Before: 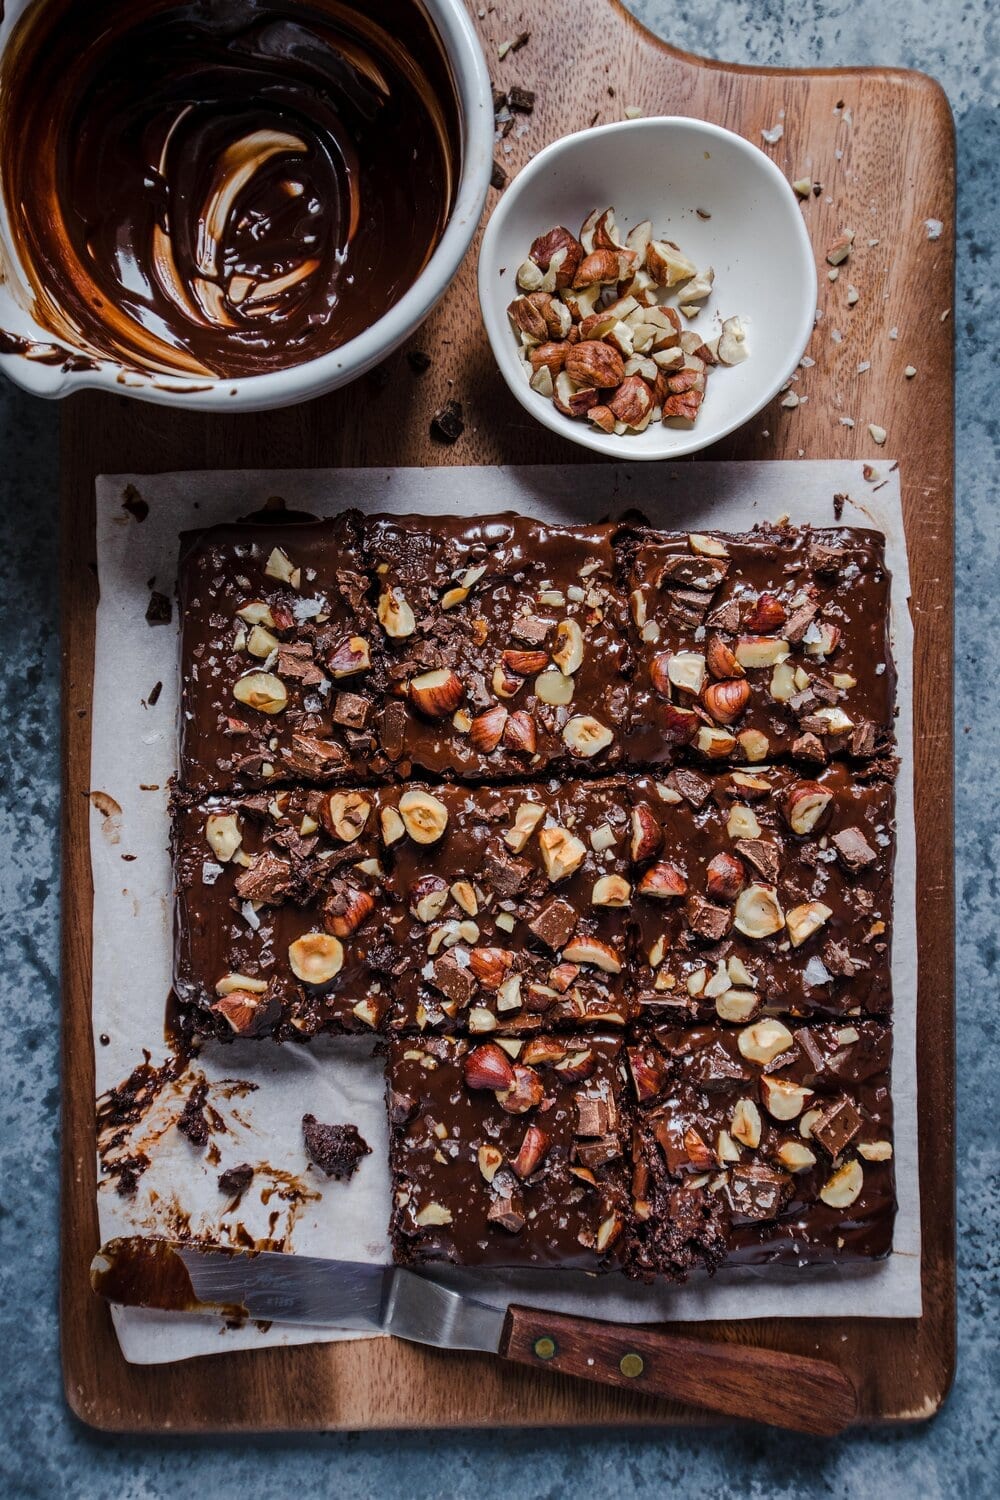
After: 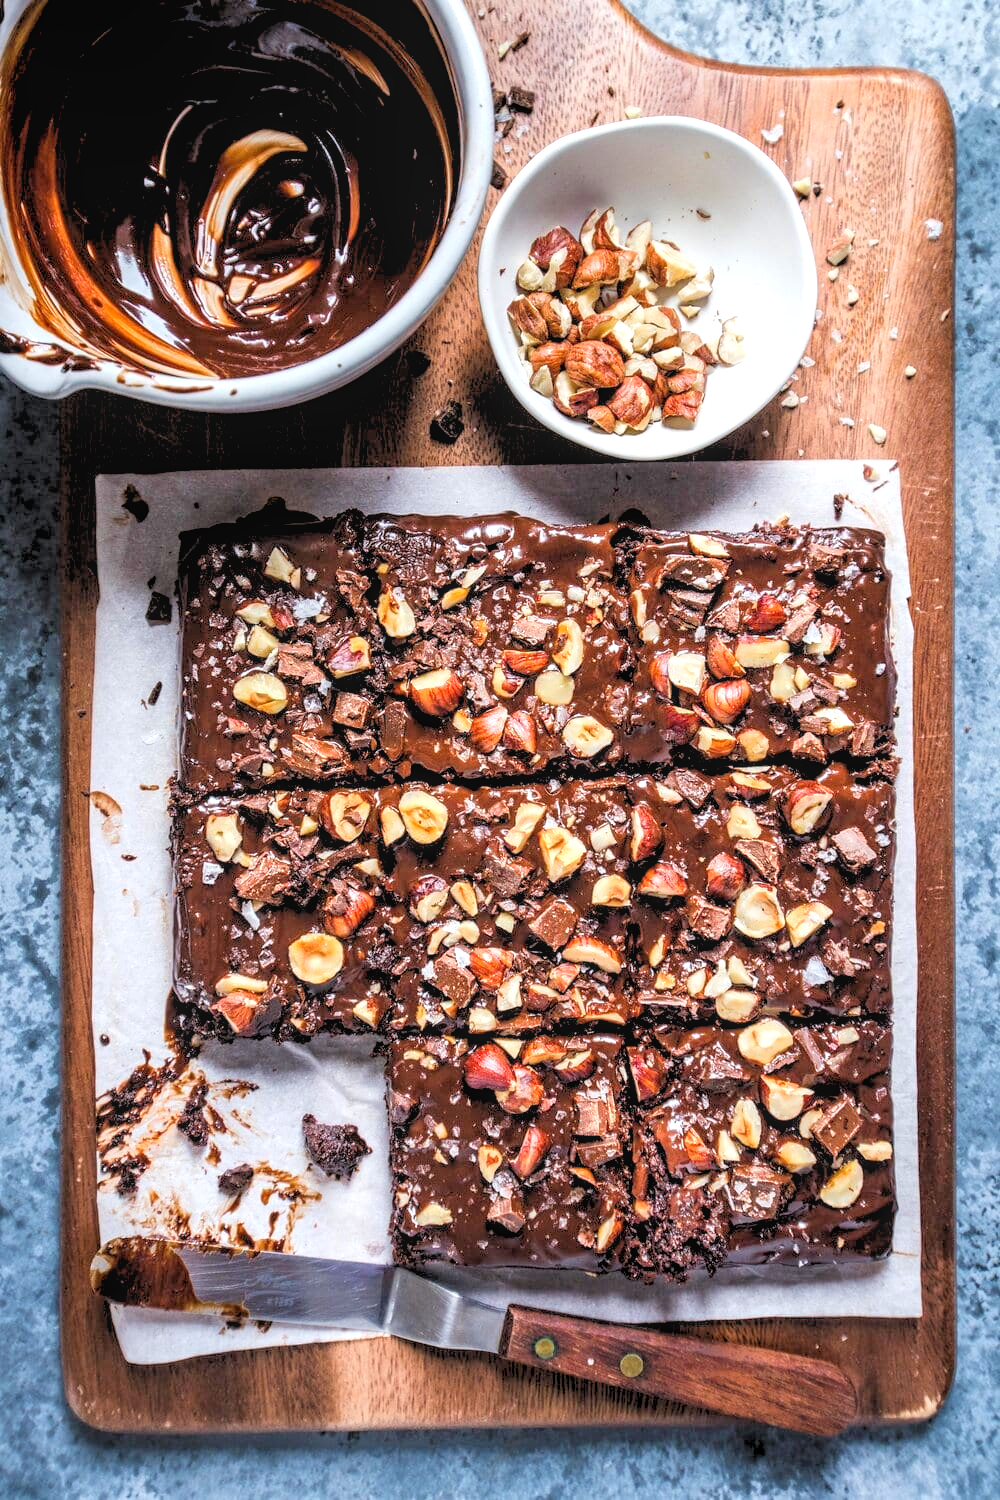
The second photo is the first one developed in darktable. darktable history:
local contrast: detail 110%
rgb levels: preserve colors sum RGB, levels [[0.038, 0.433, 0.934], [0, 0.5, 1], [0, 0.5, 1]]
exposure: black level correction 0, exposure 1.35 EV, compensate exposure bias true, compensate highlight preservation false
